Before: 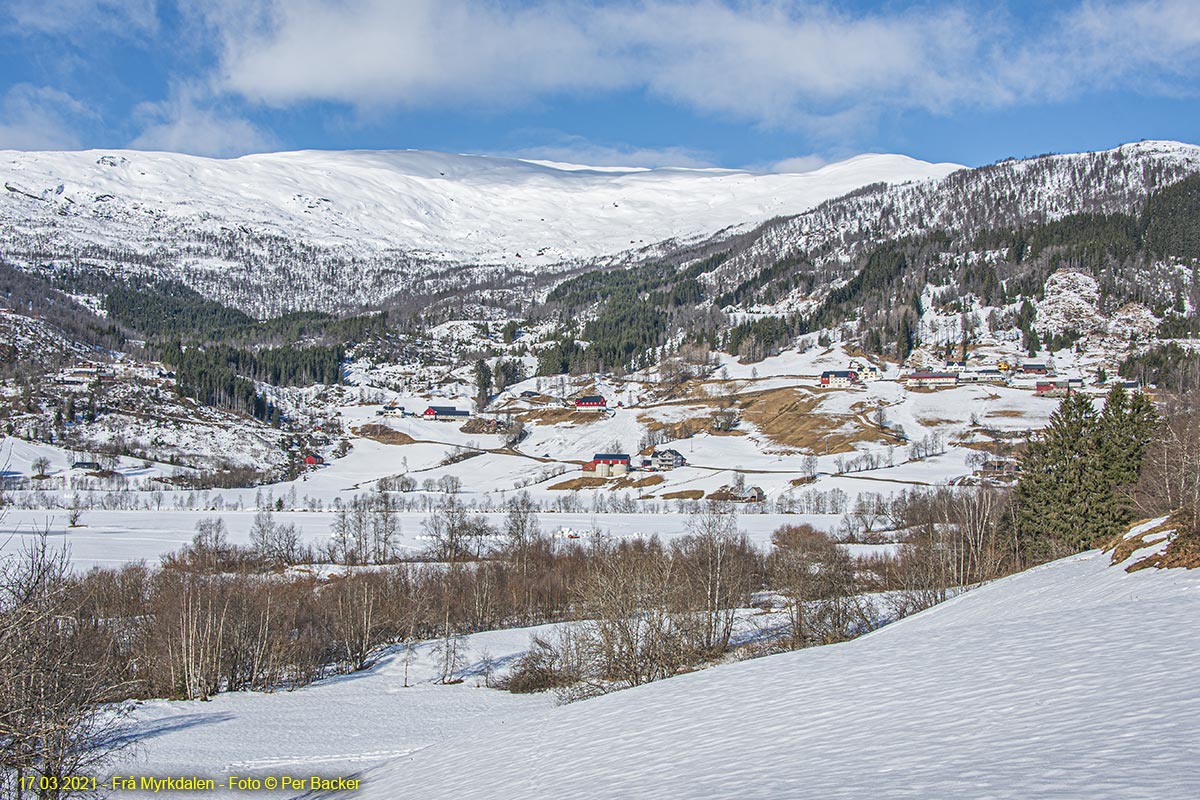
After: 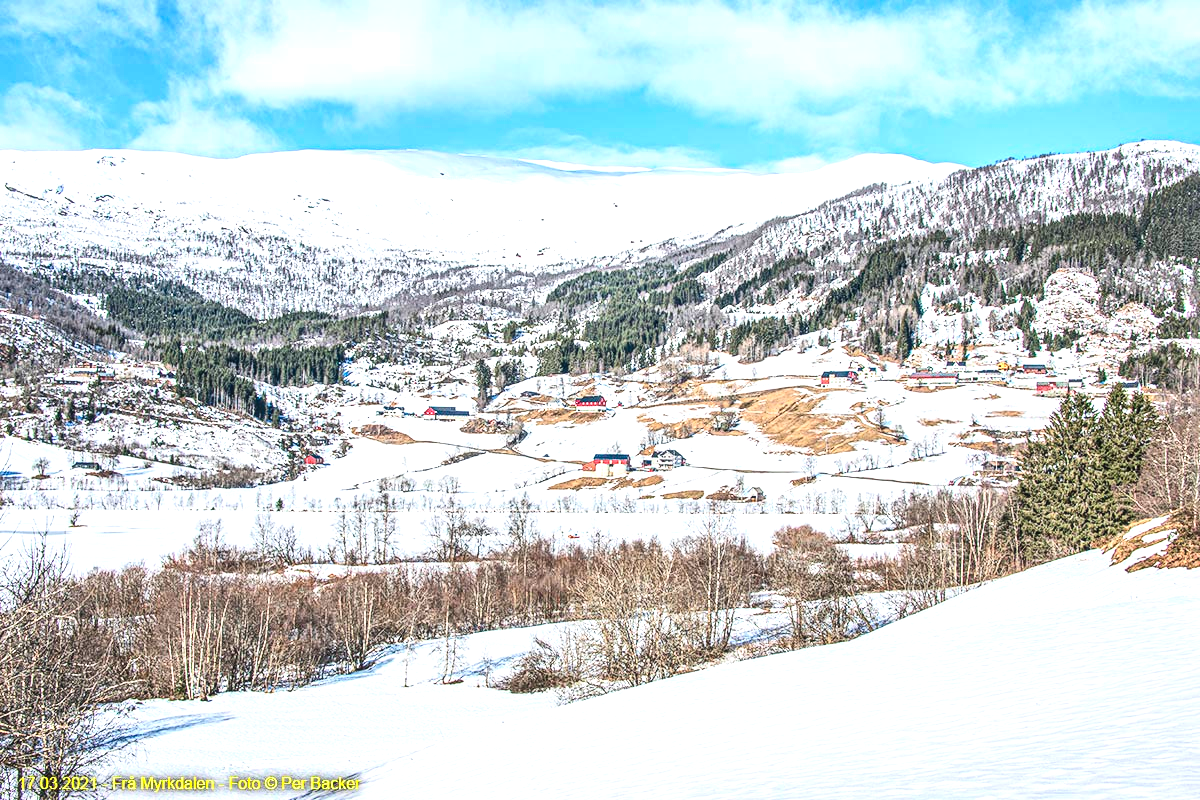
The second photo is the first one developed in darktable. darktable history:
exposure: black level correction -0.005, exposure 1.001 EV, compensate highlight preservation false
local contrast: on, module defaults
contrast brightness saturation: contrast 0.287
